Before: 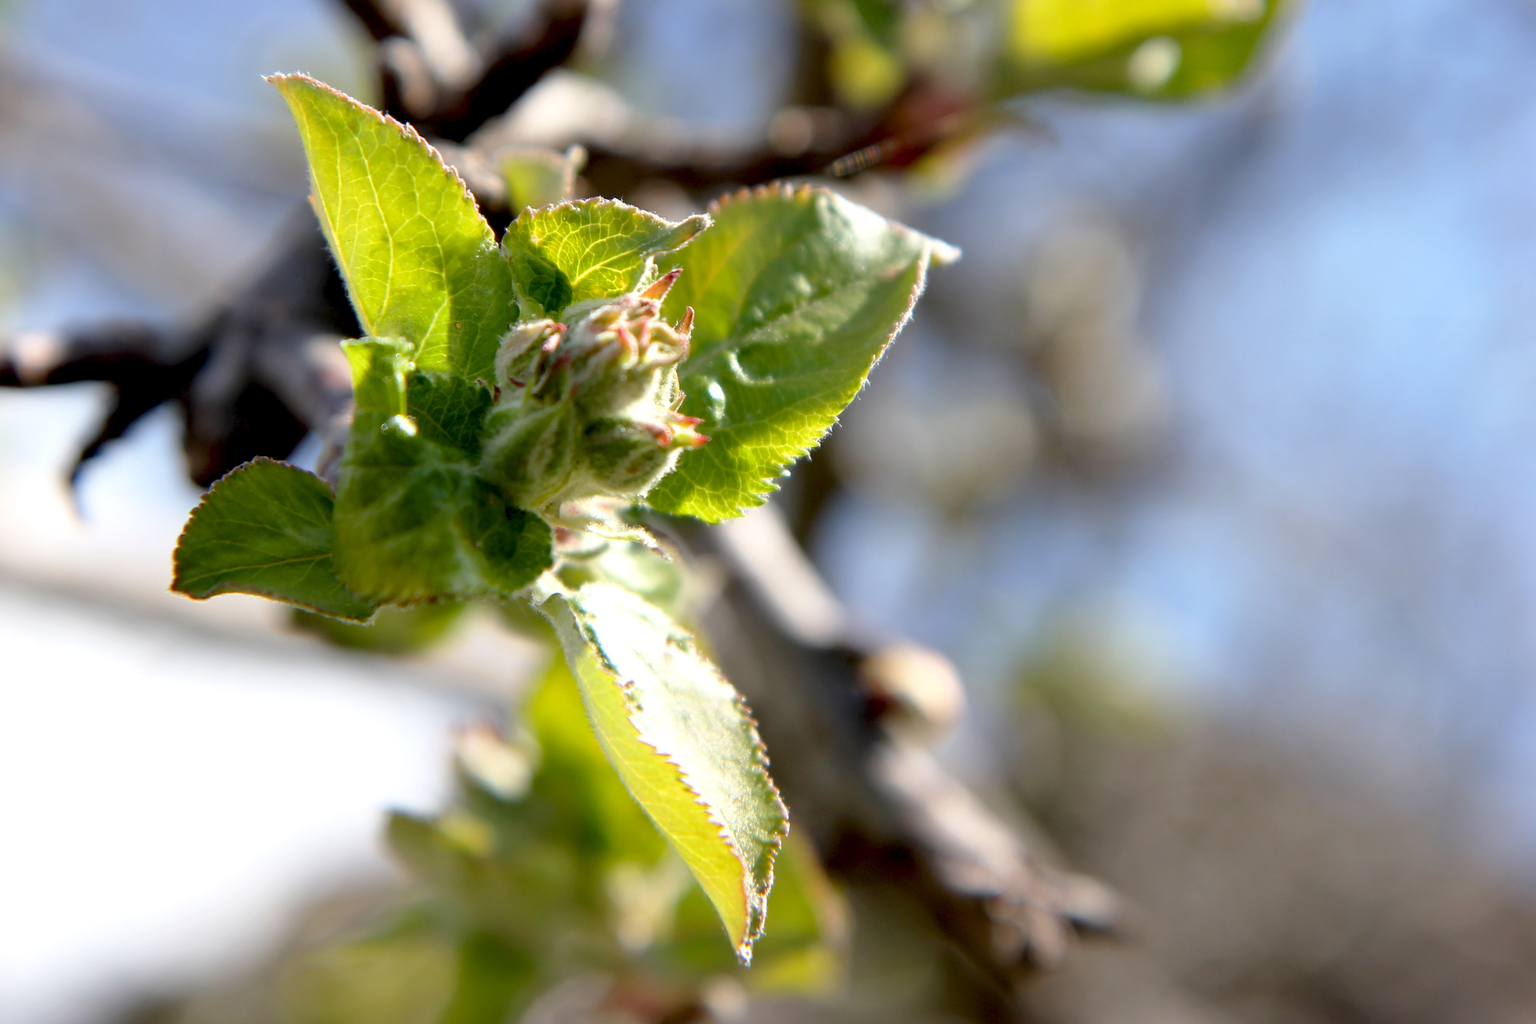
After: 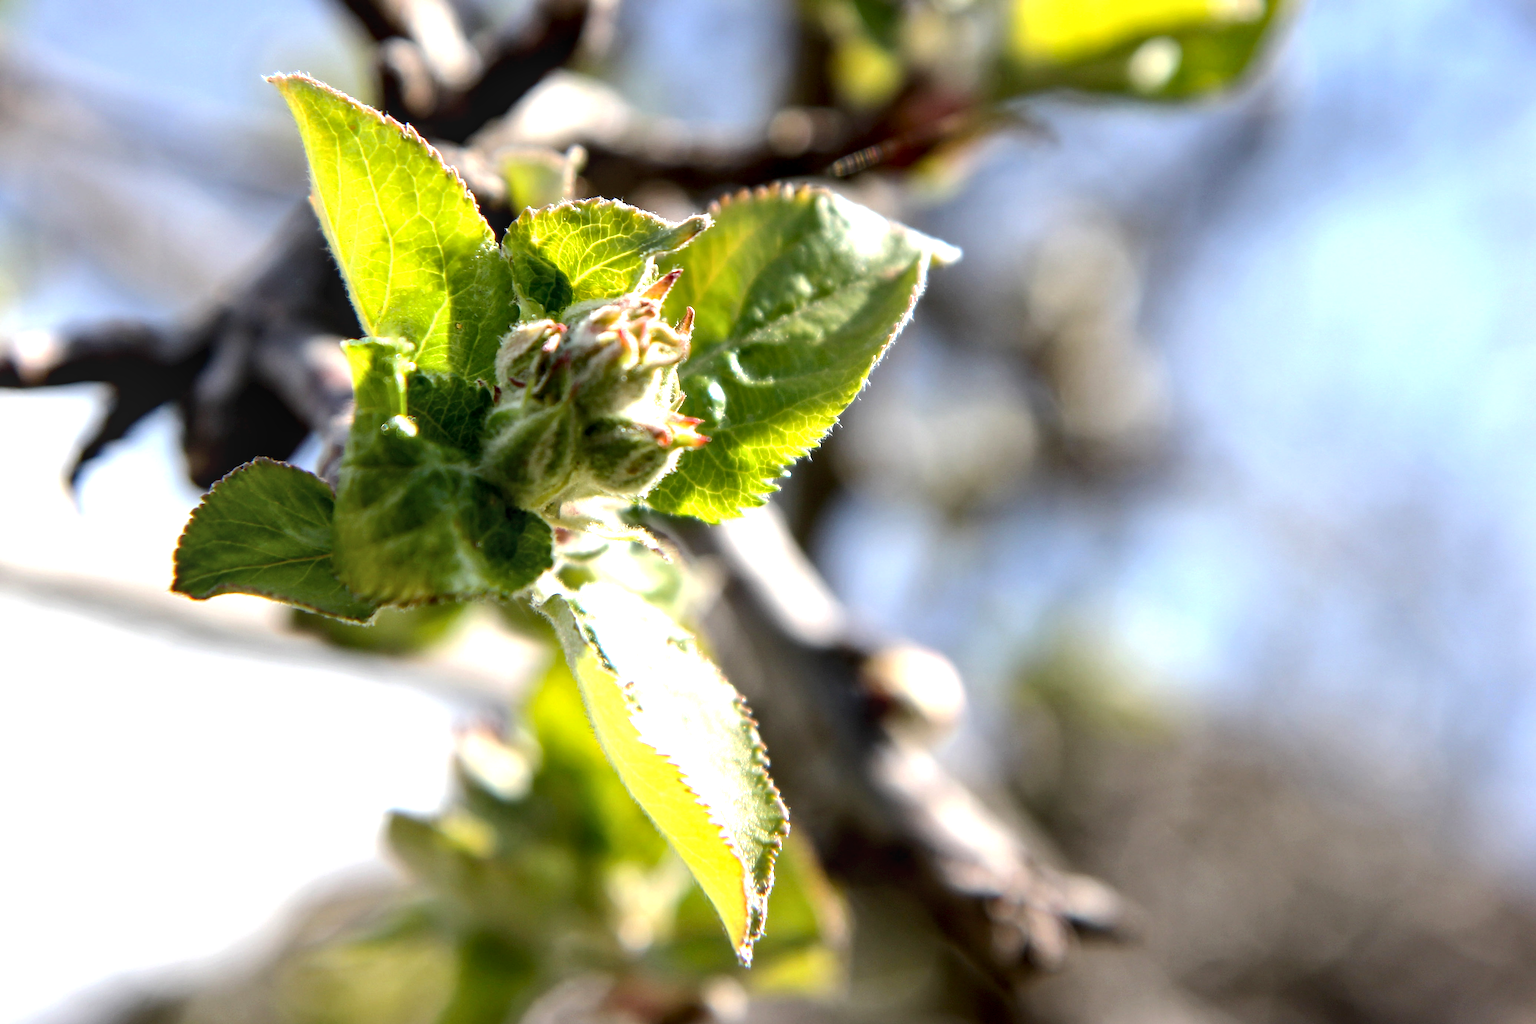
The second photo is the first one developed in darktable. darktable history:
local contrast: on, module defaults
tone equalizer: -8 EV -0.773 EV, -7 EV -0.73 EV, -6 EV -0.564 EV, -5 EV -0.387 EV, -3 EV 0.378 EV, -2 EV 0.6 EV, -1 EV 0.684 EV, +0 EV 0.76 EV, edges refinement/feathering 500, mask exposure compensation -1.57 EV, preserve details no
